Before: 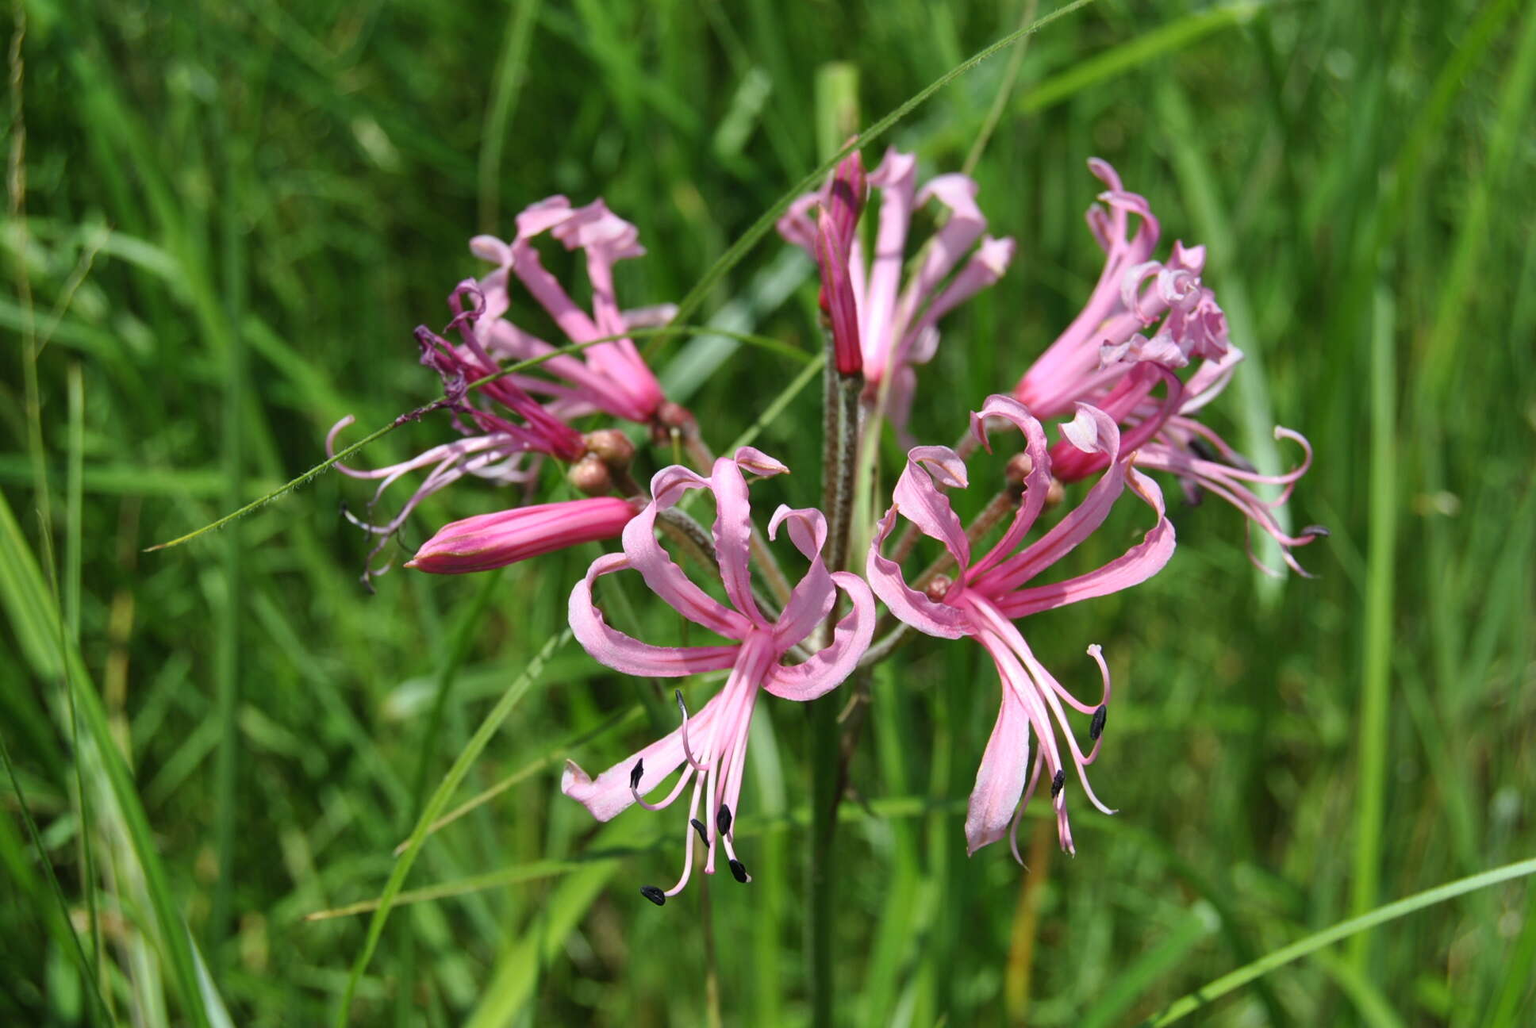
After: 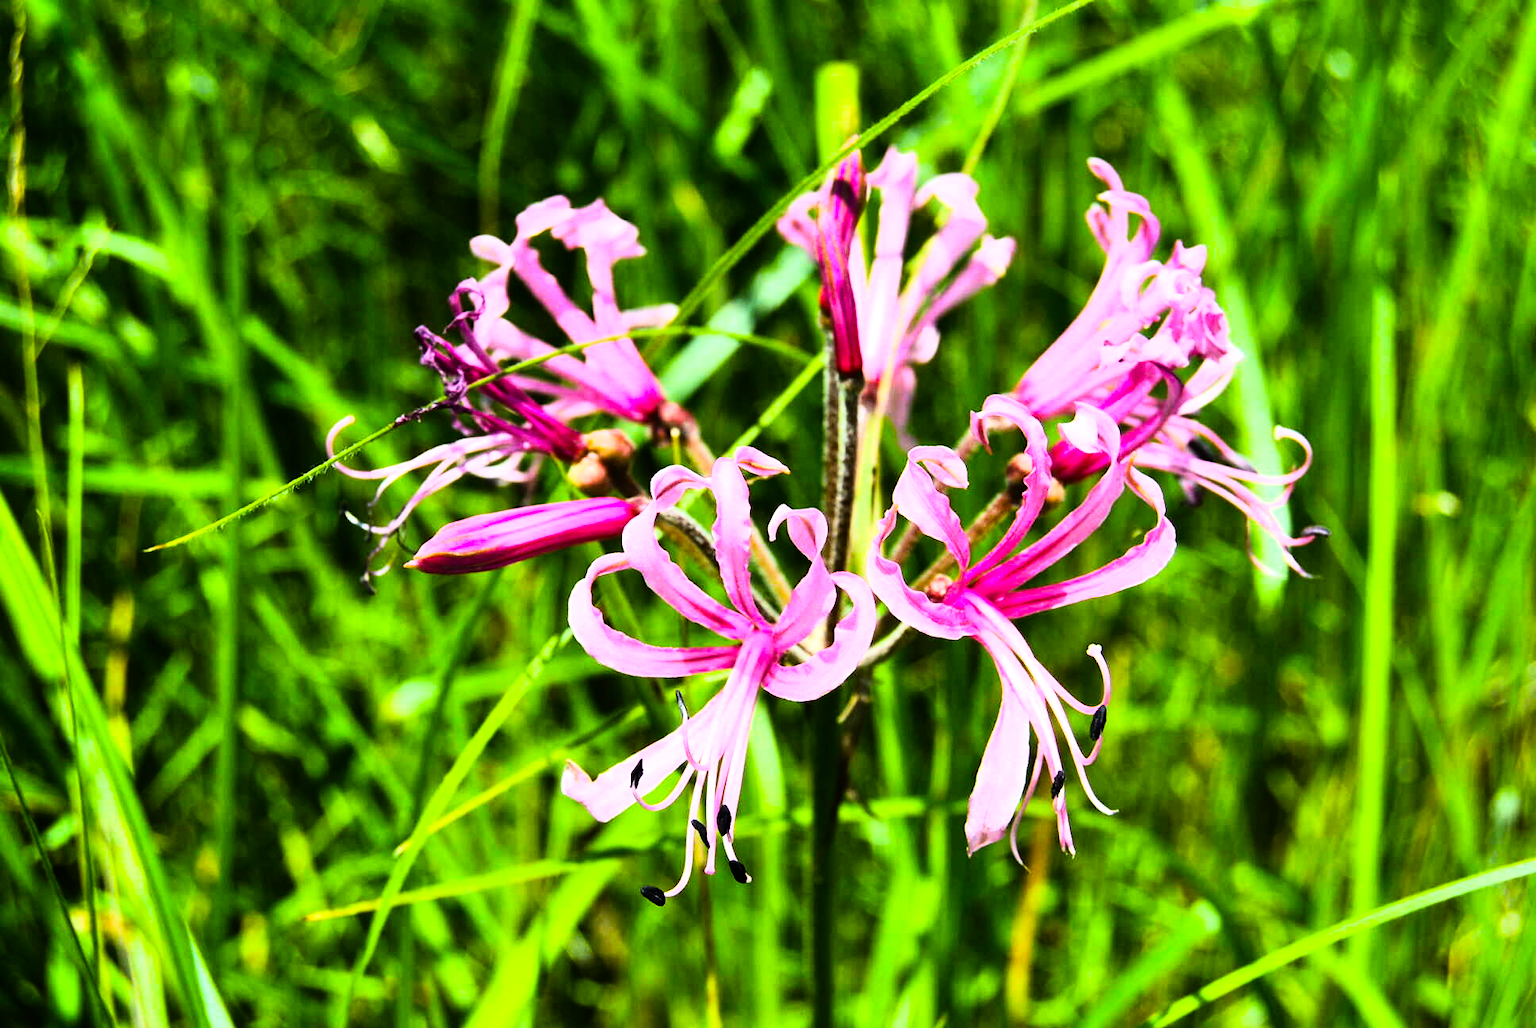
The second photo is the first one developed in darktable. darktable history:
exposure: exposure 0.2 EV, compensate highlight preservation false
rgb curve: curves: ch0 [(0, 0) (0.21, 0.15) (0.24, 0.21) (0.5, 0.75) (0.75, 0.96) (0.89, 0.99) (1, 1)]; ch1 [(0, 0.02) (0.21, 0.13) (0.25, 0.2) (0.5, 0.67) (0.75, 0.9) (0.89, 0.97) (1, 1)]; ch2 [(0, 0.02) (0.21, 0.13) (0.25, 0.2) (0.5, 0.67) (0.75, 0.9) (0.89, 0.97) (1, 1)], compensate middle gray true
color balance rgb: linear chroma grading › global chroma 9%, perceptual saturation grading › global saturation 36%, perceptual brilliance grading › global brilliance 15%, perceptual brilliance grading › shadows -35%, global vibrance 15%
